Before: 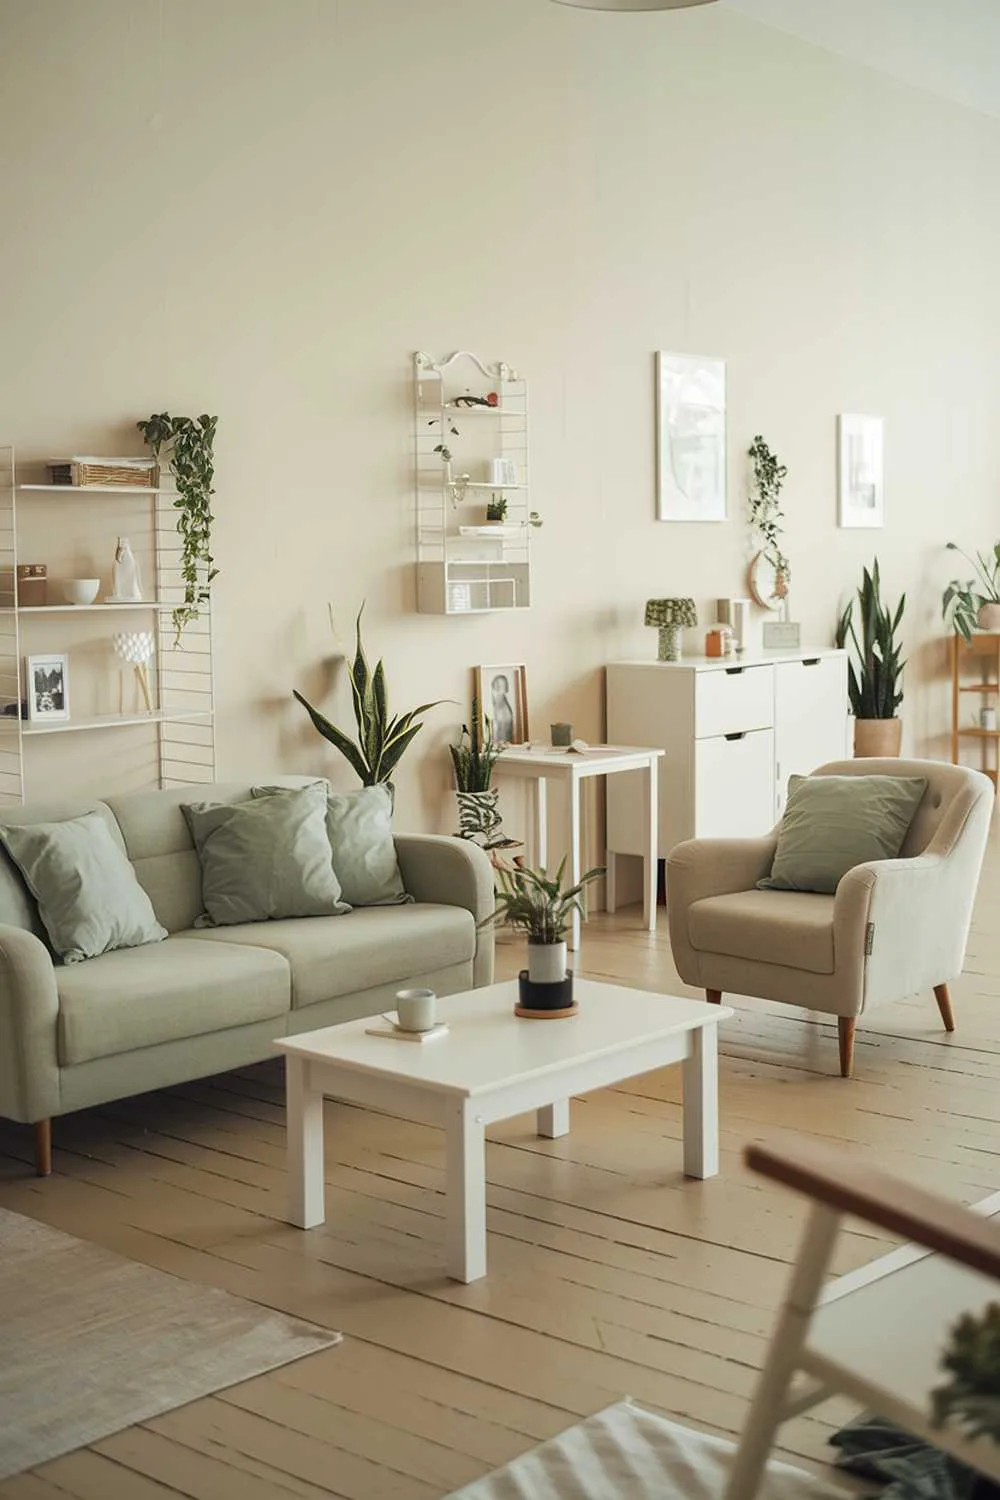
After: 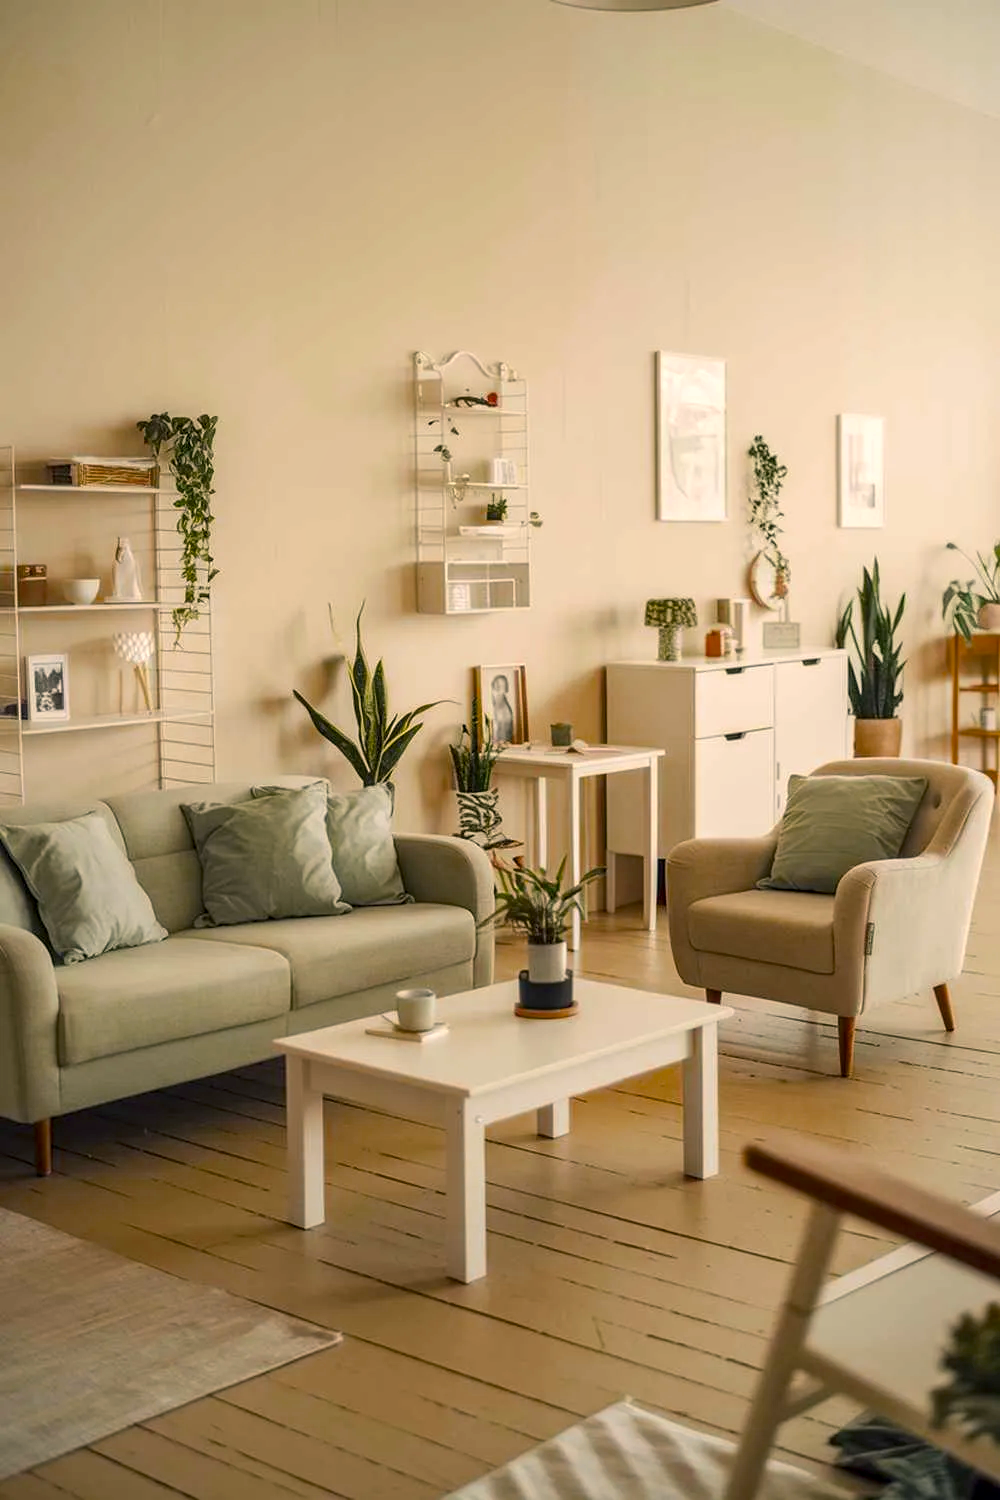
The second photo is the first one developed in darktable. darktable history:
local contrast: on, module defaults
color balance rgb: highlights gain › chroma 3.674%, highlights gain › hue 57.72°, perceptual saturation grading › global saturation 25.401%, global vibrance 16.02%, saturation formula JzAzBz (2021)
